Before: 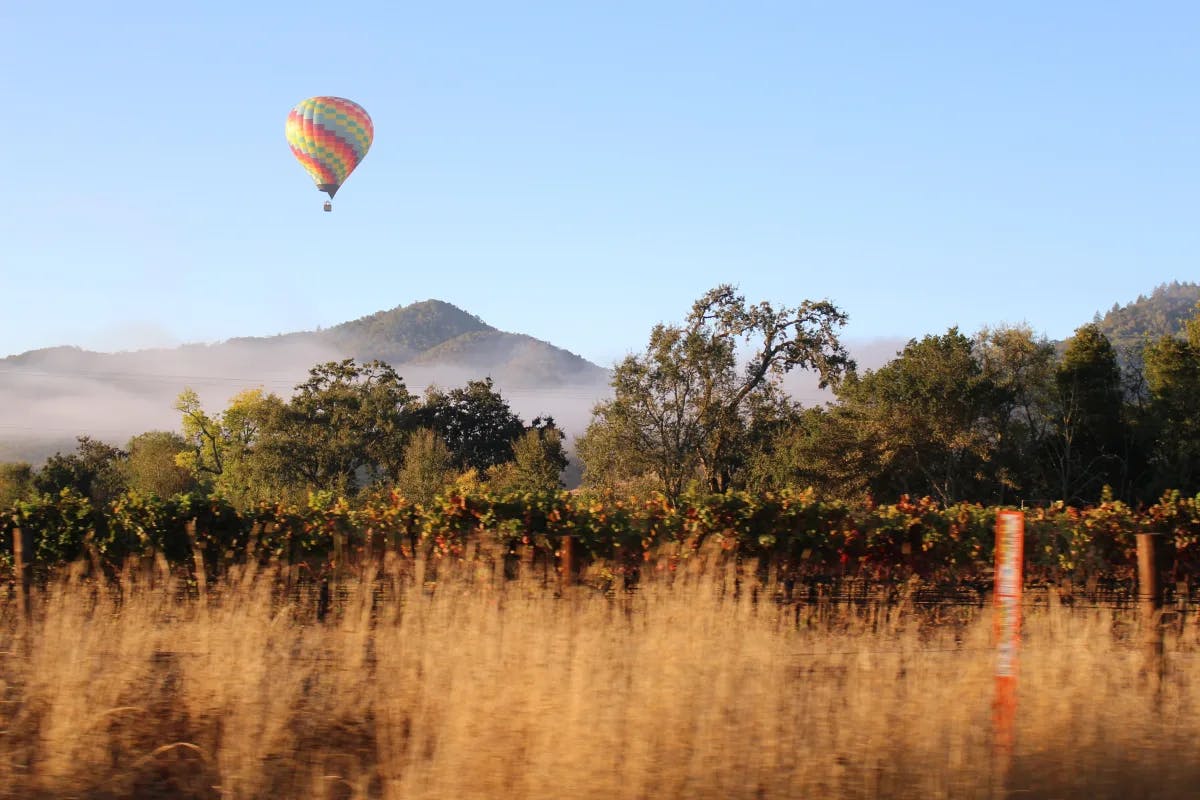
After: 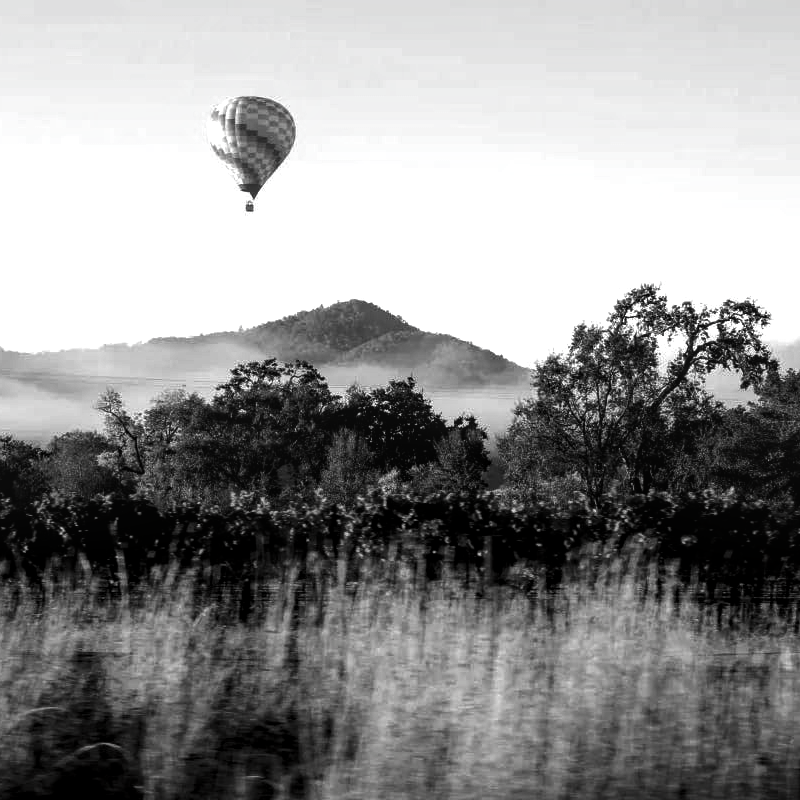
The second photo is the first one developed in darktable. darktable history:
contrast brightness saturation: contrast -0.035, brightness -0.595, saturation -0.992
local contrast: detail 130%
crop and rotate: left 6.565%, right 26.719%
color zones: curves: ch1 [(0, 0.469) (0.001, 0.469) (0.12, 0.446) (0.248, 0.469) (0.5, 0.5) (0.748, 0.5) (0.999, 0.469) (1, 0.469)]
tone equalizer: -8 EV -0.384 EV, -7 EV -0.368 EV, -6 EV -0.341 EV, -5 EV -0.248 EV, -3 EV 0.251 EV, -2 EV 0.32 EV, -1 EV 0.391 EV, +0 EV 0.417 EV, mask exposure compensation -0.502 EV
exposure: black level correction 0.007, exposure 0.158 EV, compensate highlight preservation false
